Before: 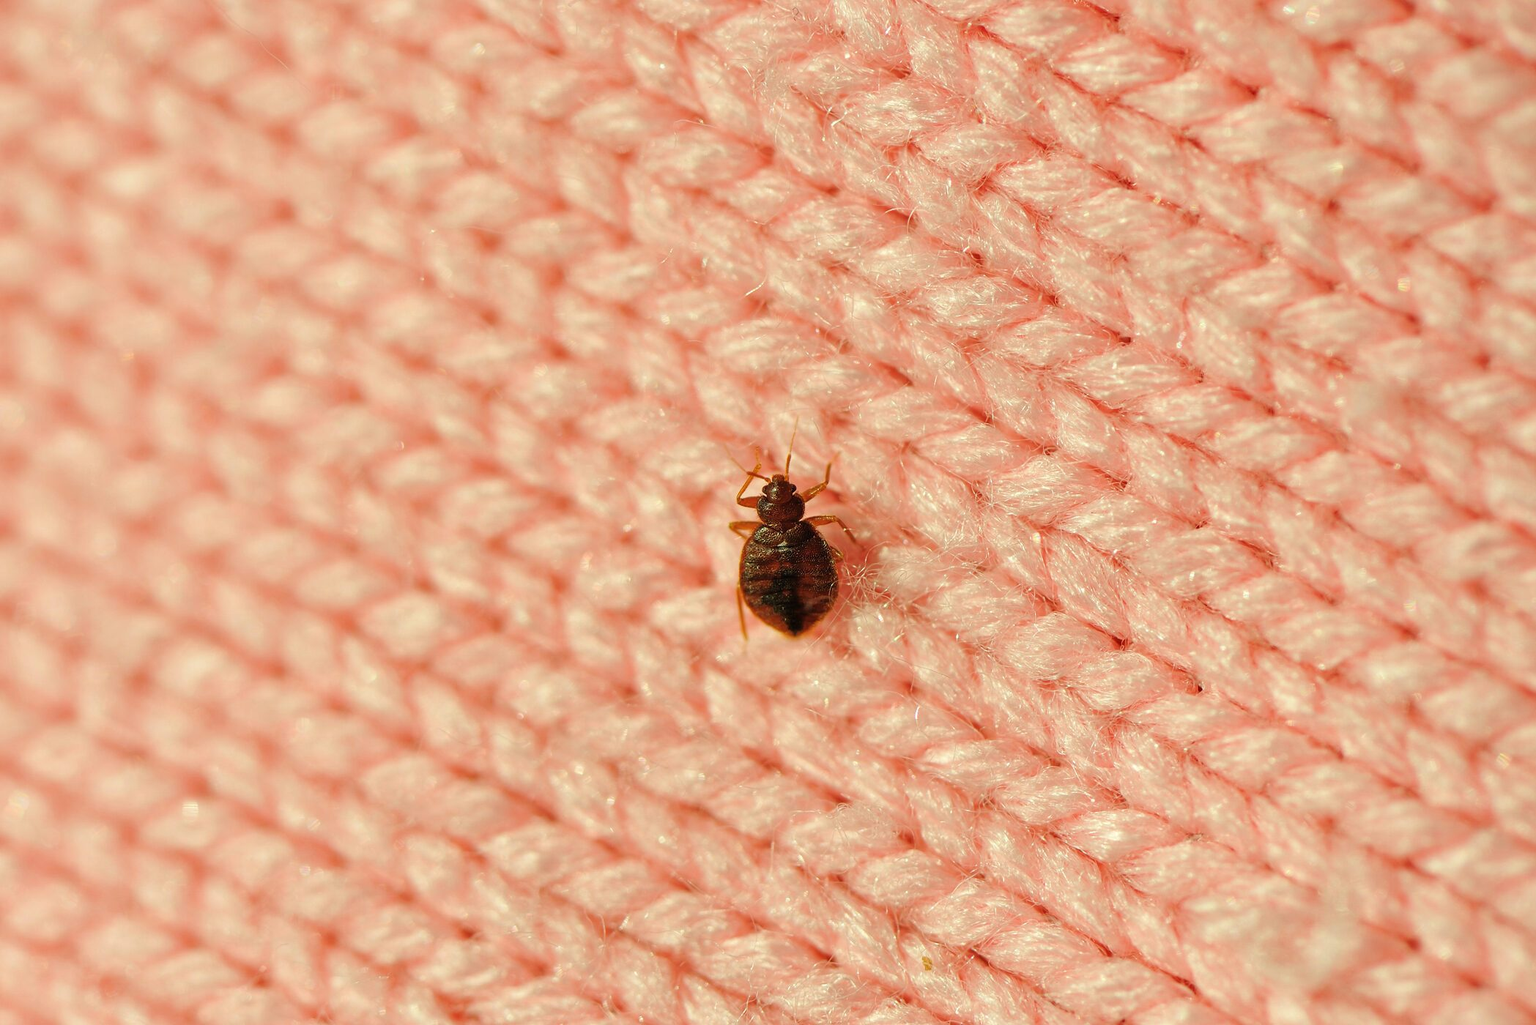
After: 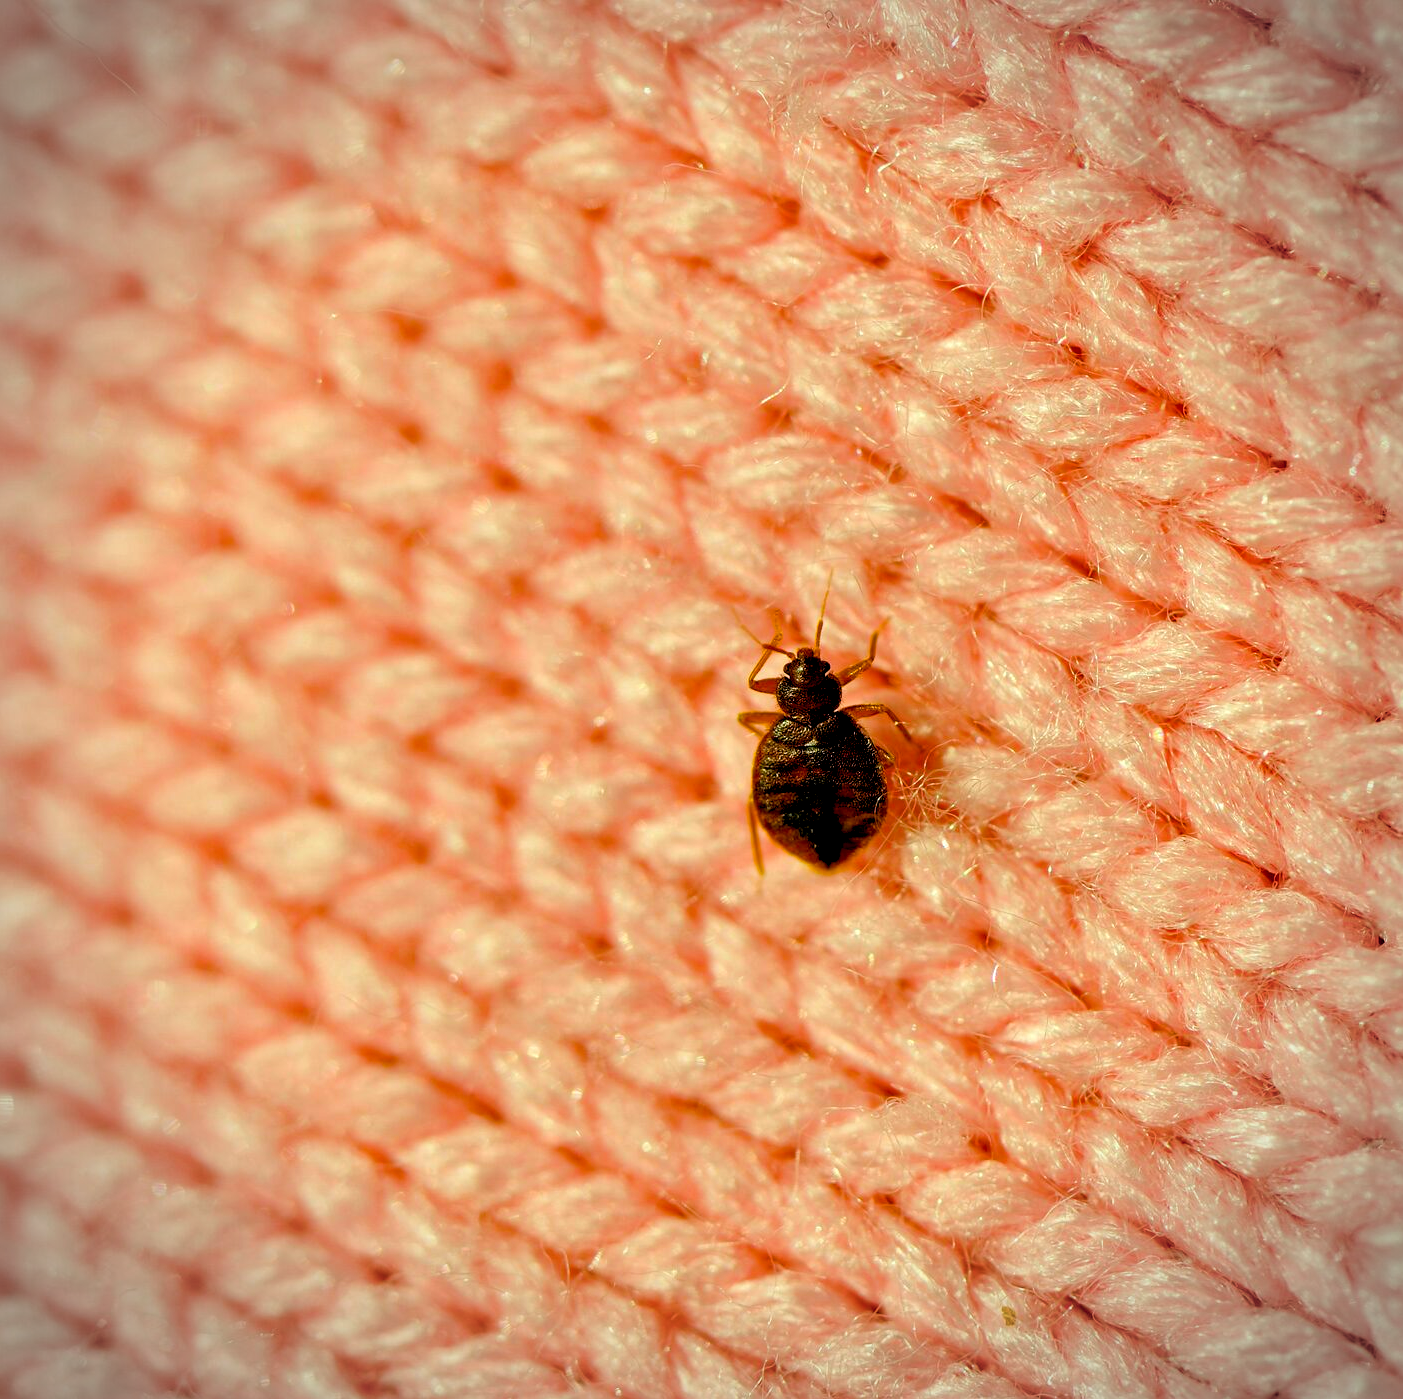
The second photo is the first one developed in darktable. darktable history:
crop and rotate: left 12.267%, right 20.811%
contrast equalizer: octaves 7, y [[0.6 ×6], [0.55 ×6], [0 ×6], [0 ×6], [0 ×6]], mix 0.312
vignetting: fall-off start 79.87%
color balance rgb: global offset › luminance -1.426%, perceptual saturation grading › global saturation 25.858%, global vibrance 21.294%
